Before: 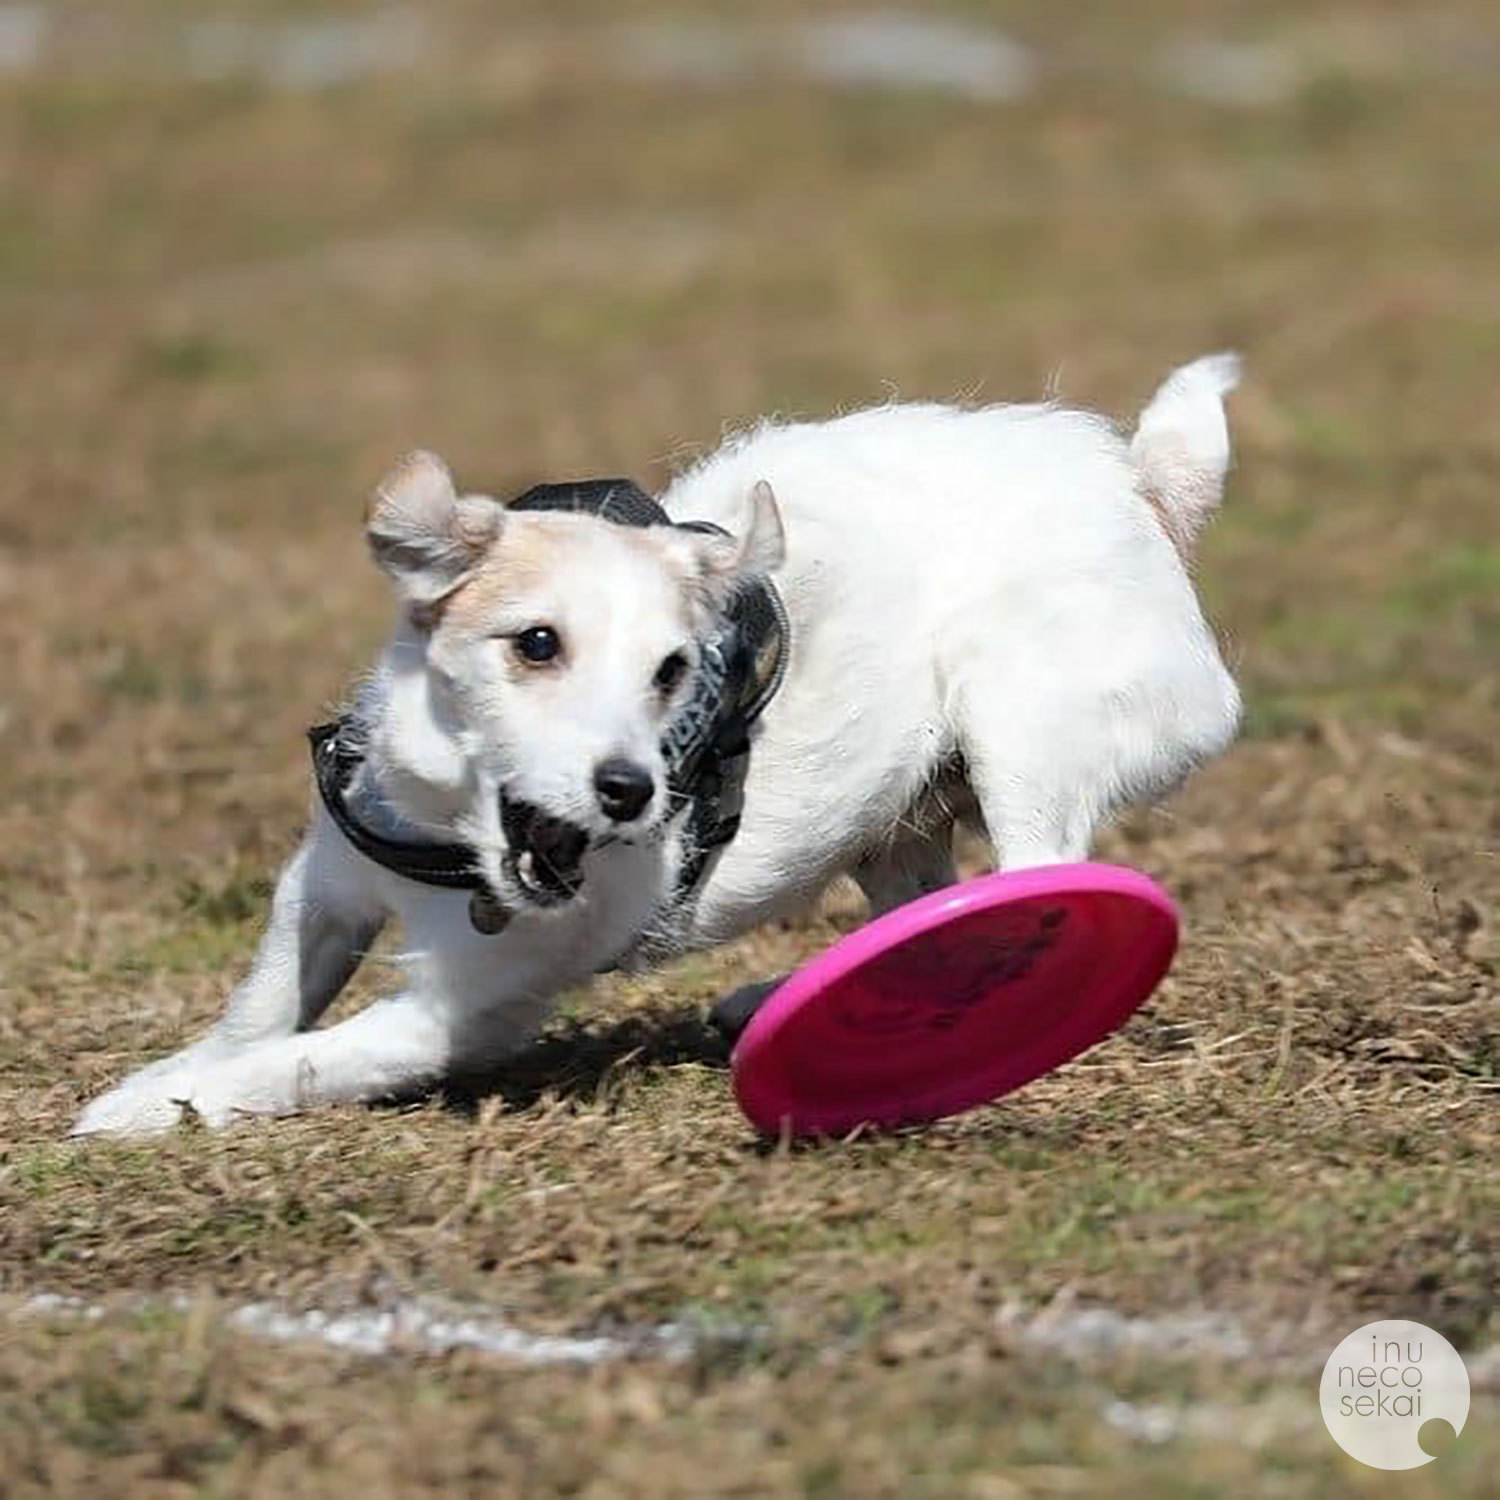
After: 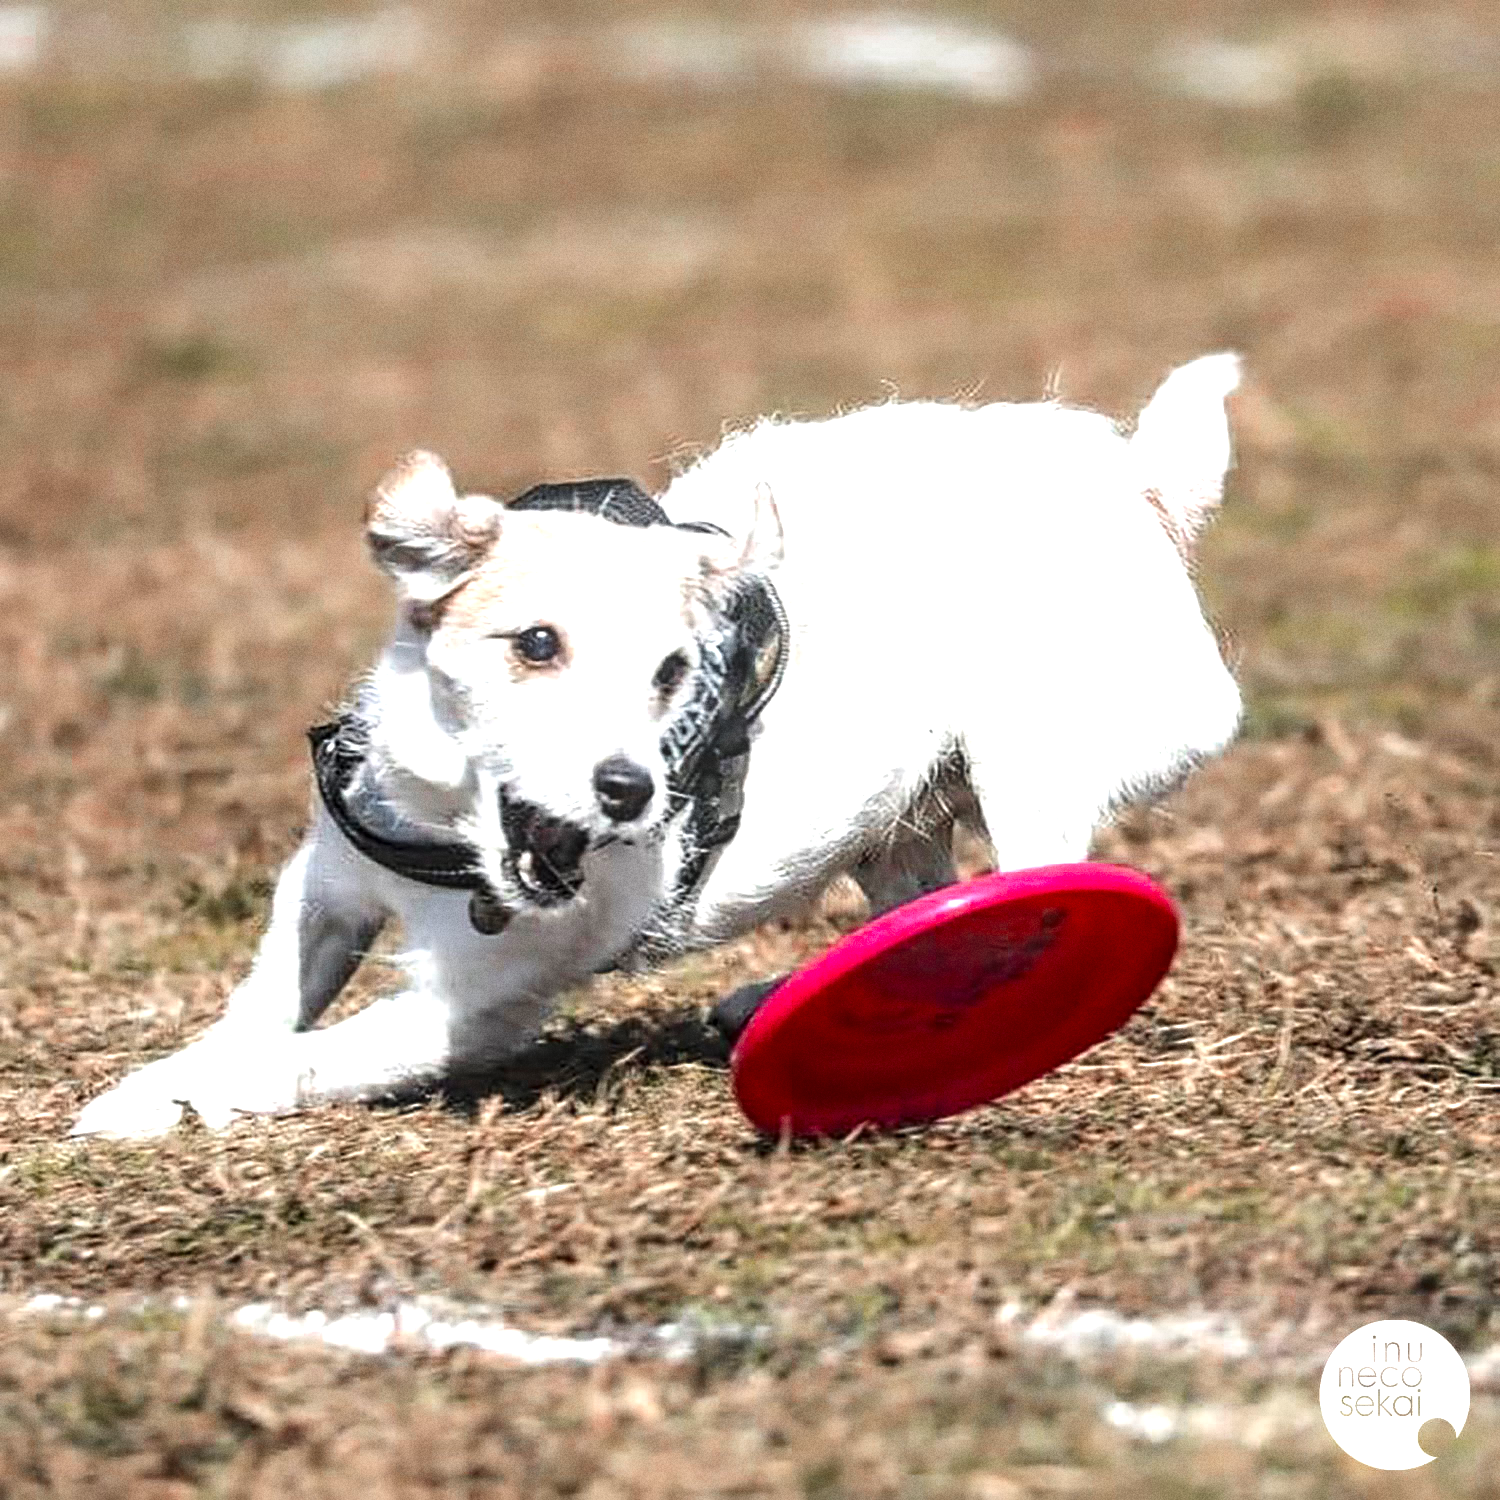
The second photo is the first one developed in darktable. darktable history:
grain: on, module defaults
color zones: curves: ch0 [(0, 0.299) (0.25, 0.383) (0.456, 0.352) (0.736, 0.571)]; ch1 [(0, 0.63) (0.151, 0.568) (0.254, 0.416) (0.47, 0.558) (0.732, 0.37) (0.909, 0.492)]; ch2 [(0.004, 0.604) (0.158, 0.443) (0.257, 0.403) (0.761, 0.468)]
exposure: black level correction -0.005, exposure 1.002 EV, compensate highlight preservation false
local contrast: detail 154%
